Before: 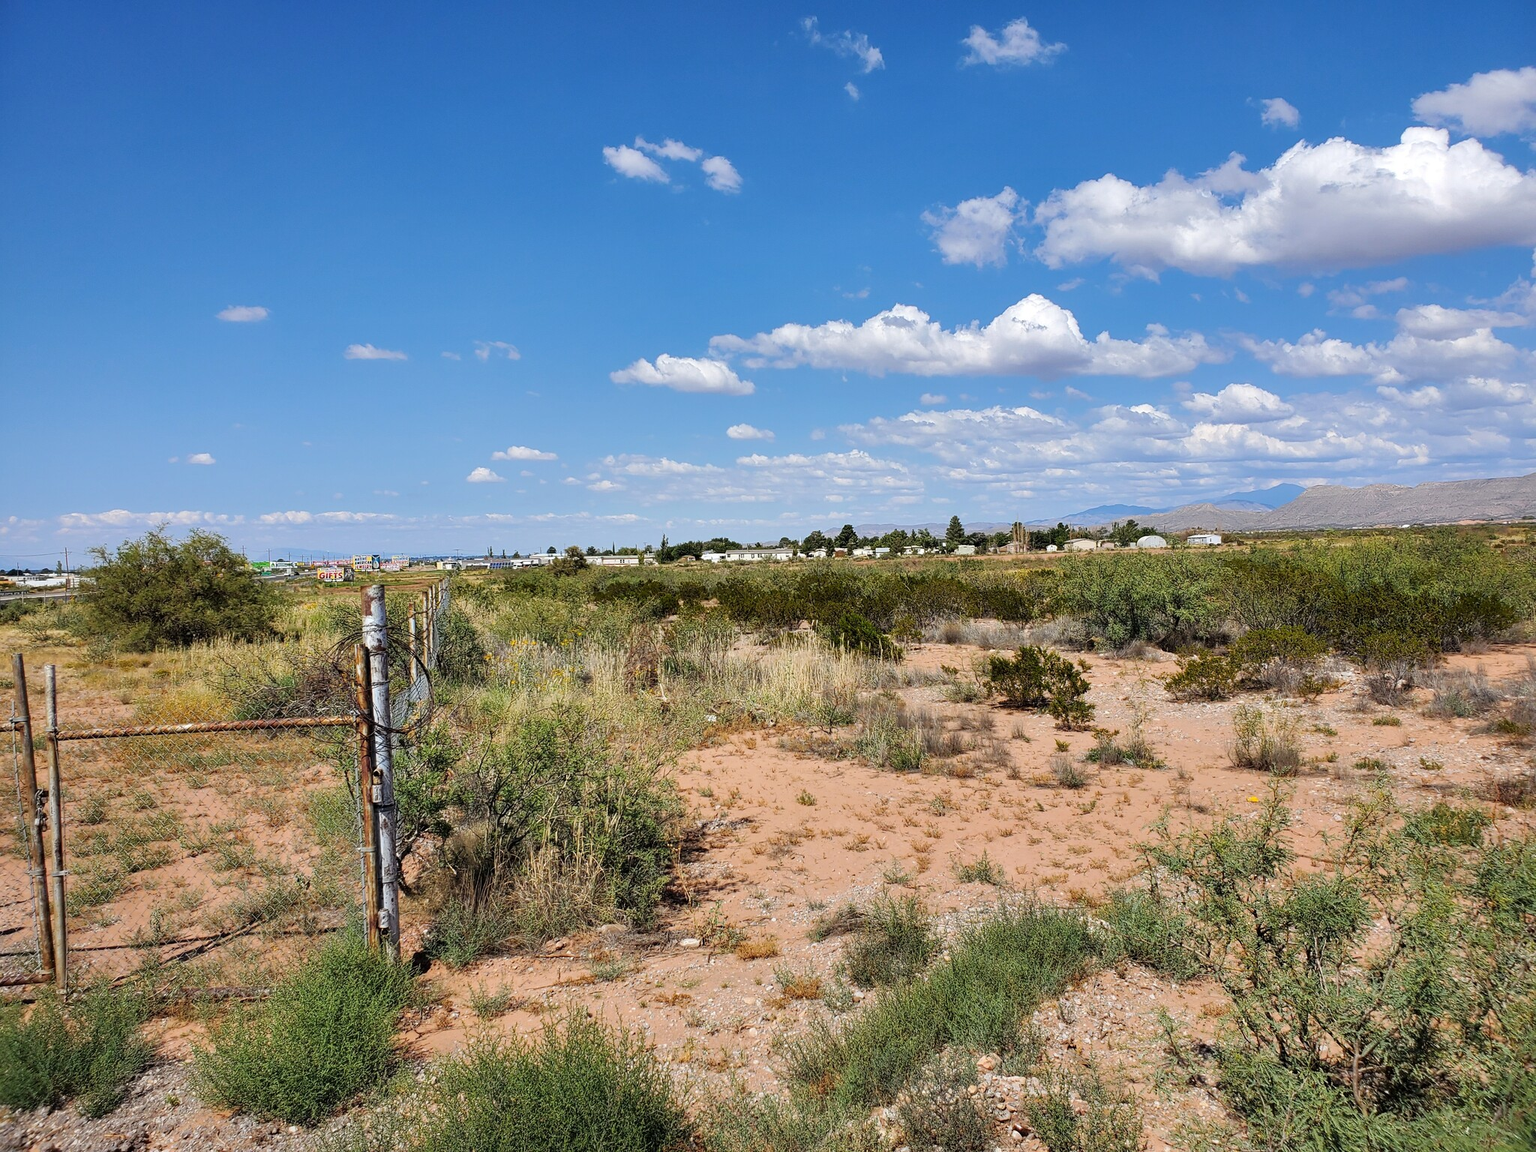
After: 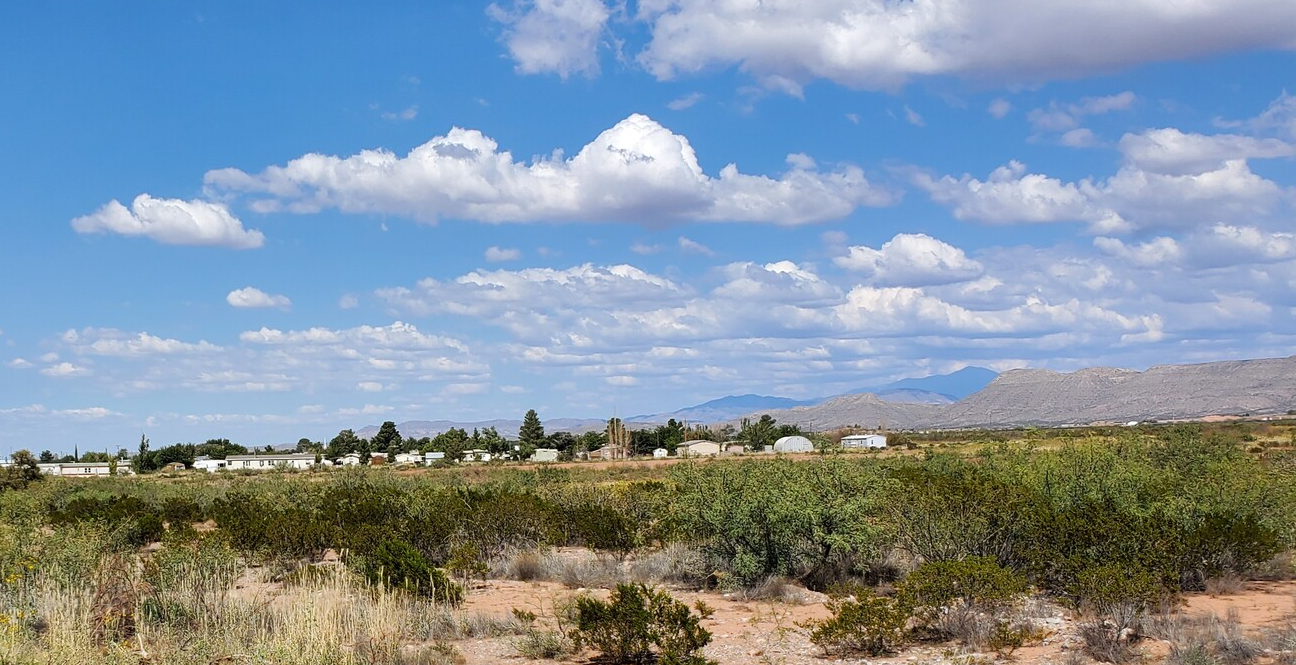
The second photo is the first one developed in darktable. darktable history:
crop: left 36.244%, top 18.103%, right 0.457%, bottom 38.561%
